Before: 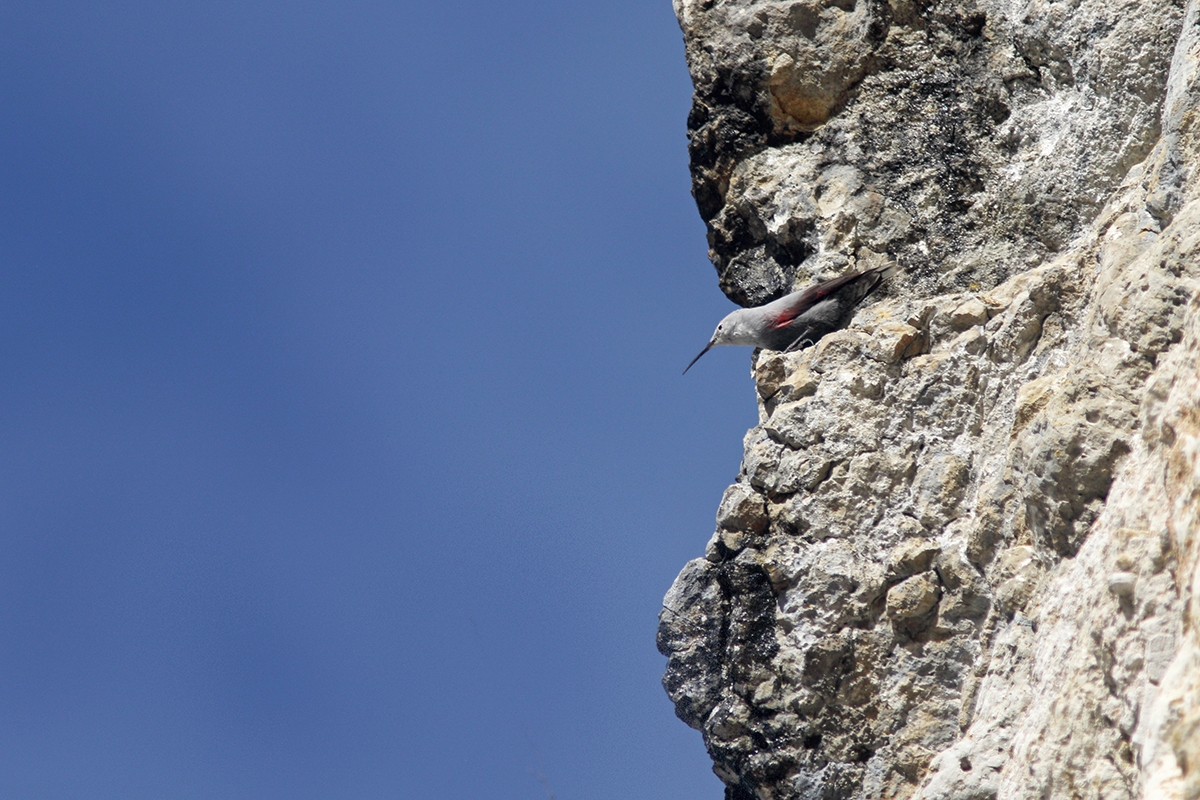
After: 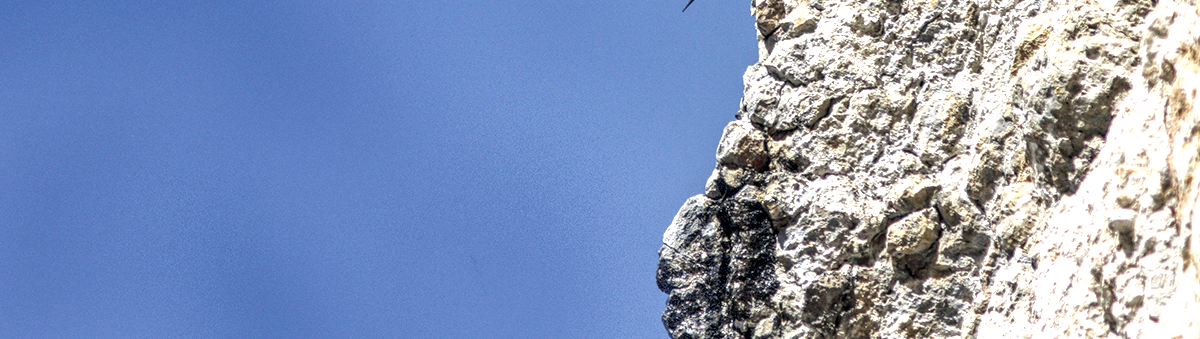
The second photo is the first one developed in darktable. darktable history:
local contrast: highlights 2%, shadows 7%, detail 181%
haze removal: strength 0.006, distance 0.248, compatibility mode true, adaptive false
exposure: exposure 0.653 EV, compensate highlight preservation false
crop: top 45.384%, bottom 12.191%
